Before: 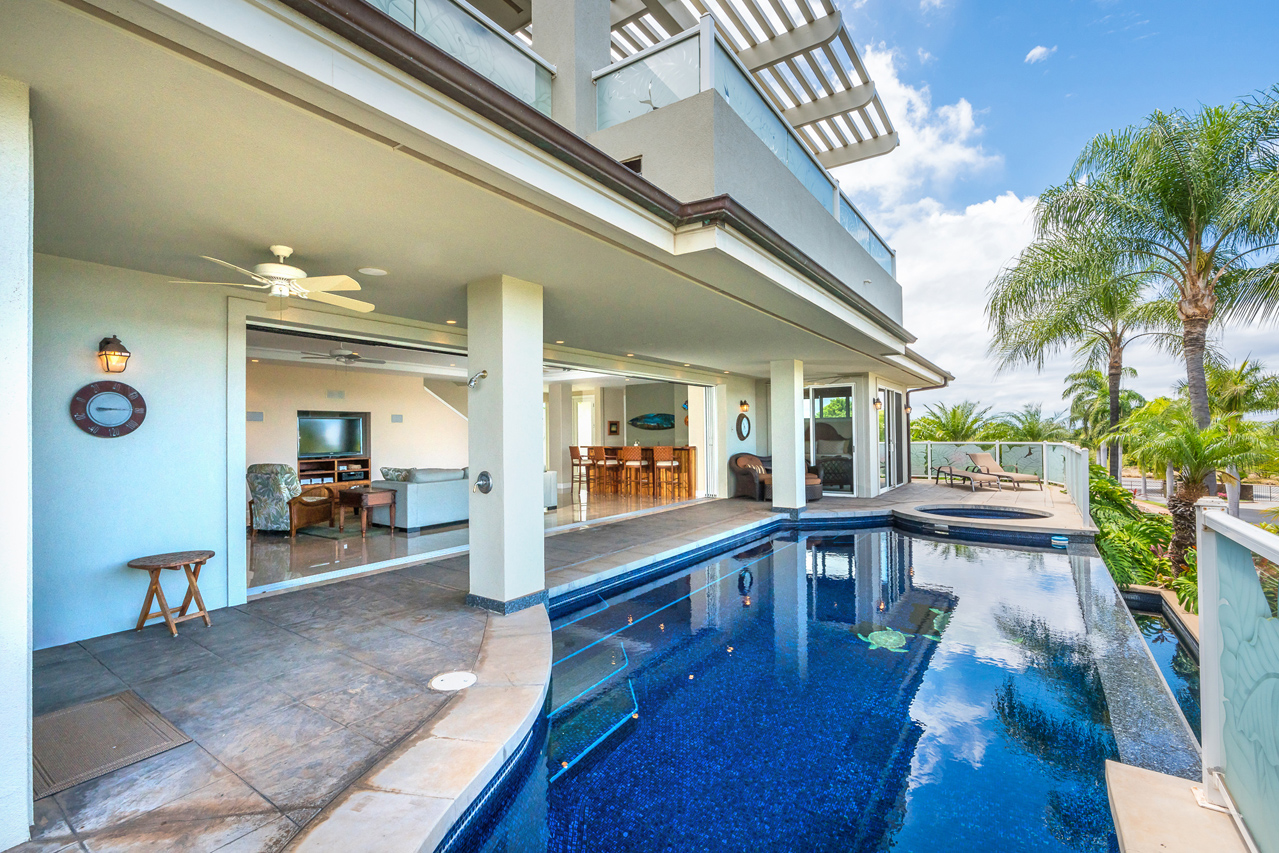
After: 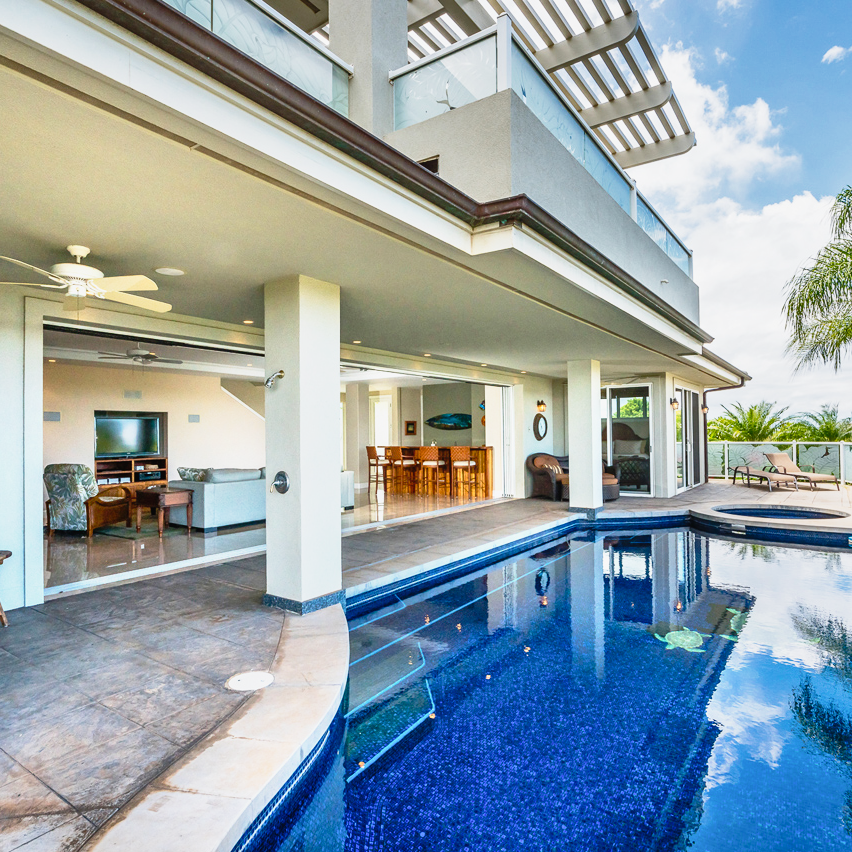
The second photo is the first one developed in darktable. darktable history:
crop and rotate: left 15.897%, right 17.445%
tone curve: curves: ch0 [(0, 0.021) (0.049, 0.044) (0.157, 0.131) (0.359, 0.419) (0.469, 0.544) (0.634, 0.722) (0.839, 0.909) (0.998, 0.978)]; ch1 [(0, 0) (0.437, 0.408) (0.472, 0.47) (0.502, 0.503) (0.527, 0.53) (0.564, 0.573) (0.614, 0.654) (0.669, 0.748) (0.859, 0.899) (1, 1)]; ch2 [(0, 0) (0.33, 0.301) (0.421, 0.443) (0.487, 0.504) (0.502, 0.509) (0.535, 0.537) (0.565, 0.595) (0.608, 0.667) (1, 1)], preserve colors none
shadows and highlights: soften with gaussian
